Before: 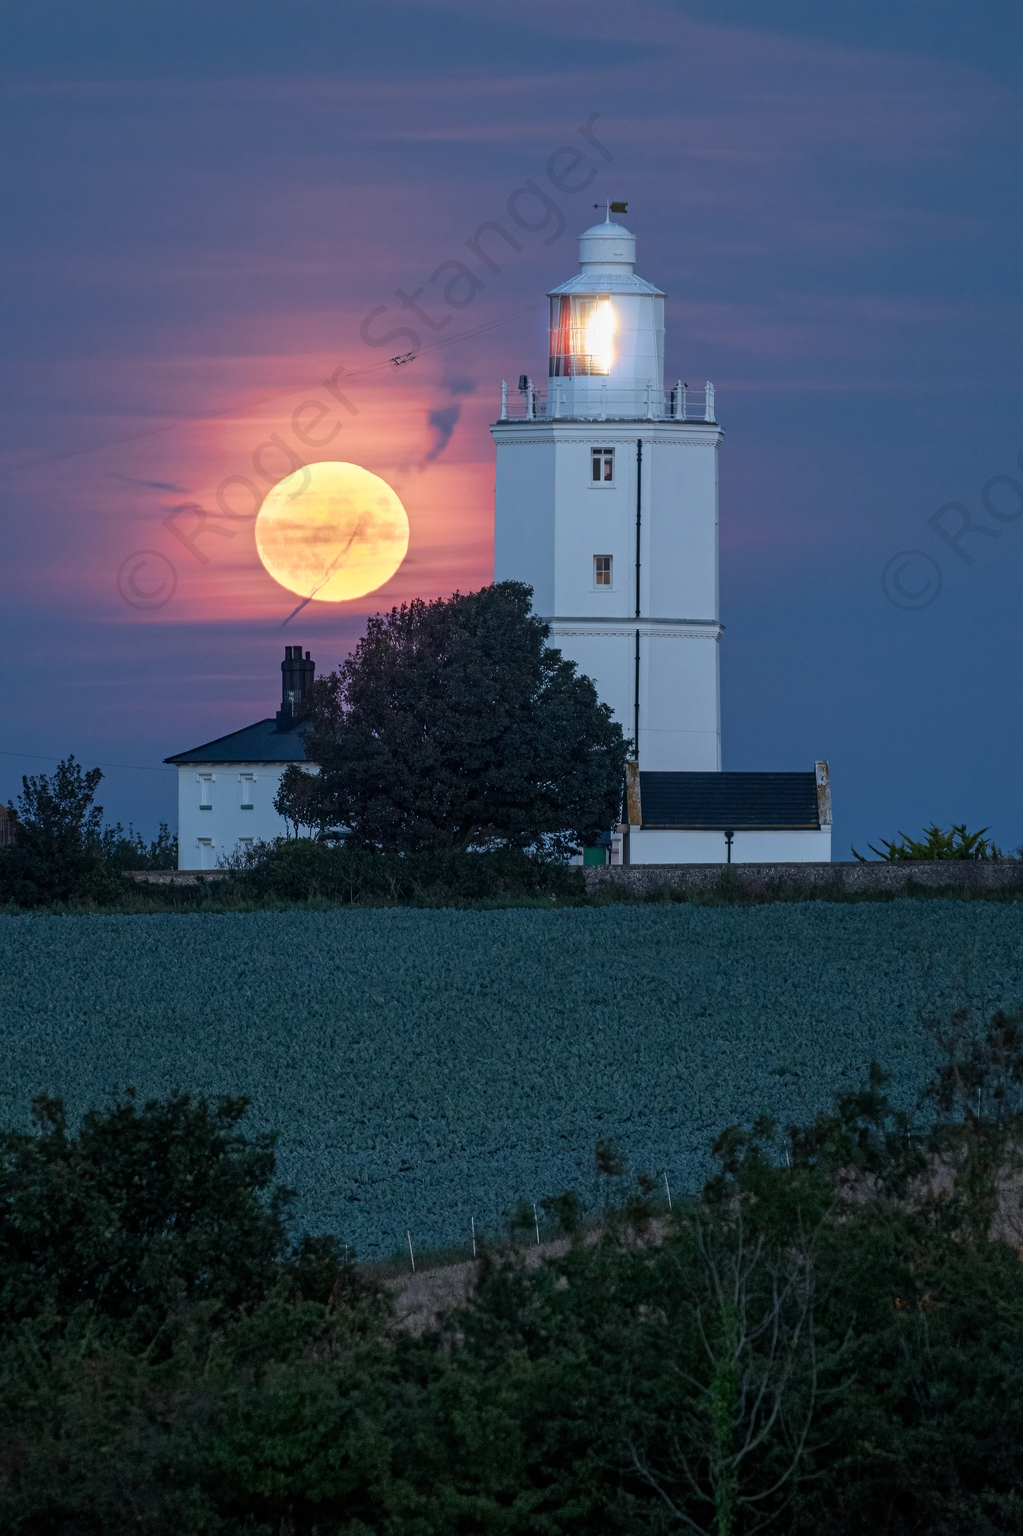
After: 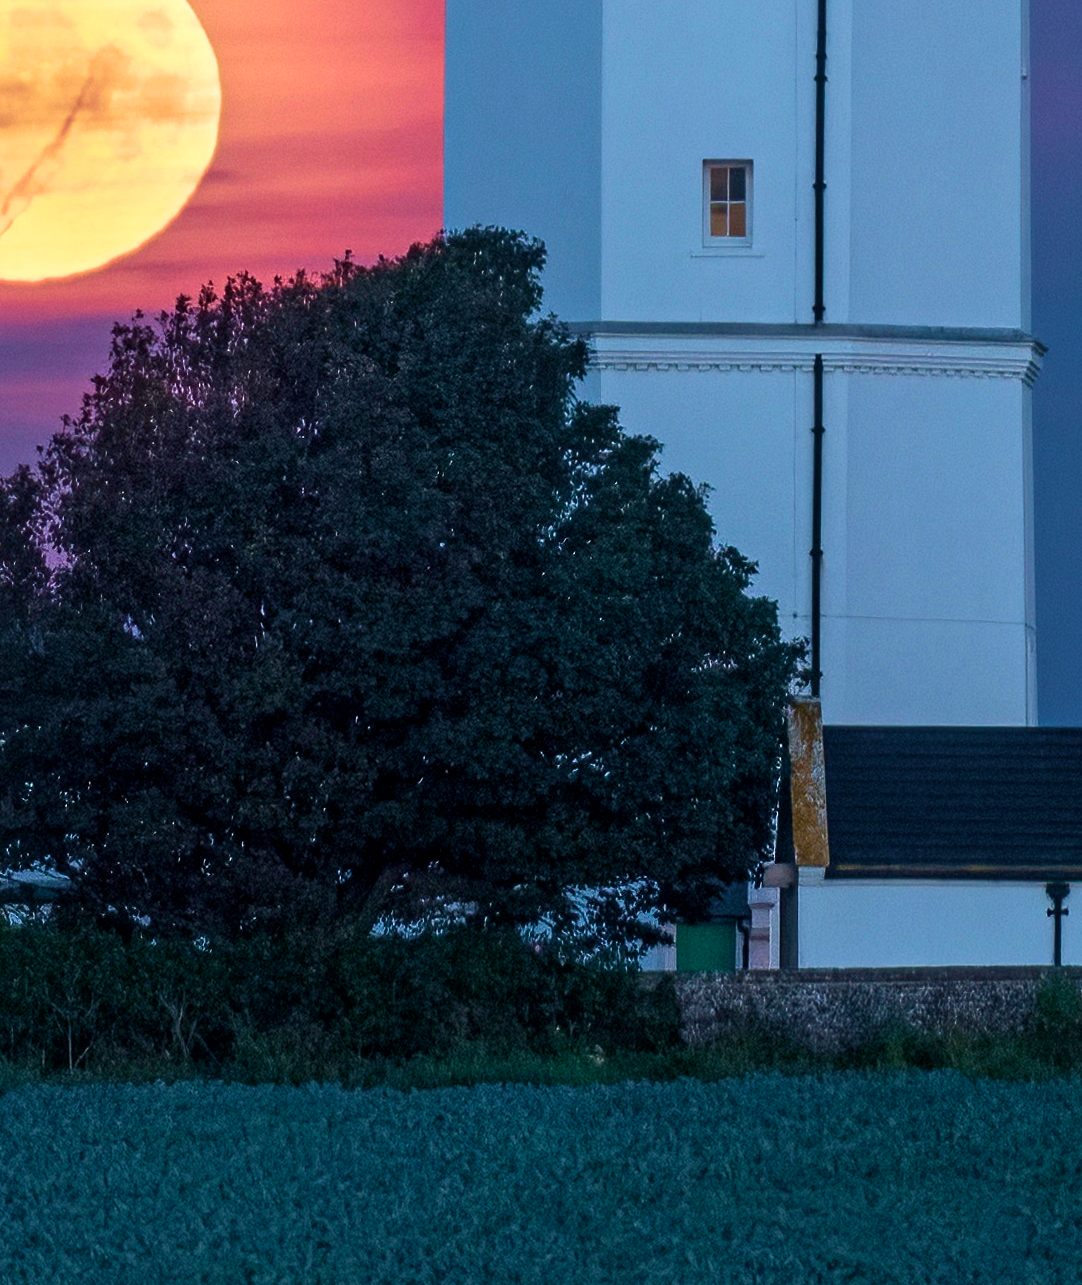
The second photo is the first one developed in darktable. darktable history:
local contrast: highlights 100%, shadows 100%, detail 120%, midtone range 0.2
velvia: strength 74%
crop: left 31.751%, top 32.172%, right 27.8%, bottom 35.83%
